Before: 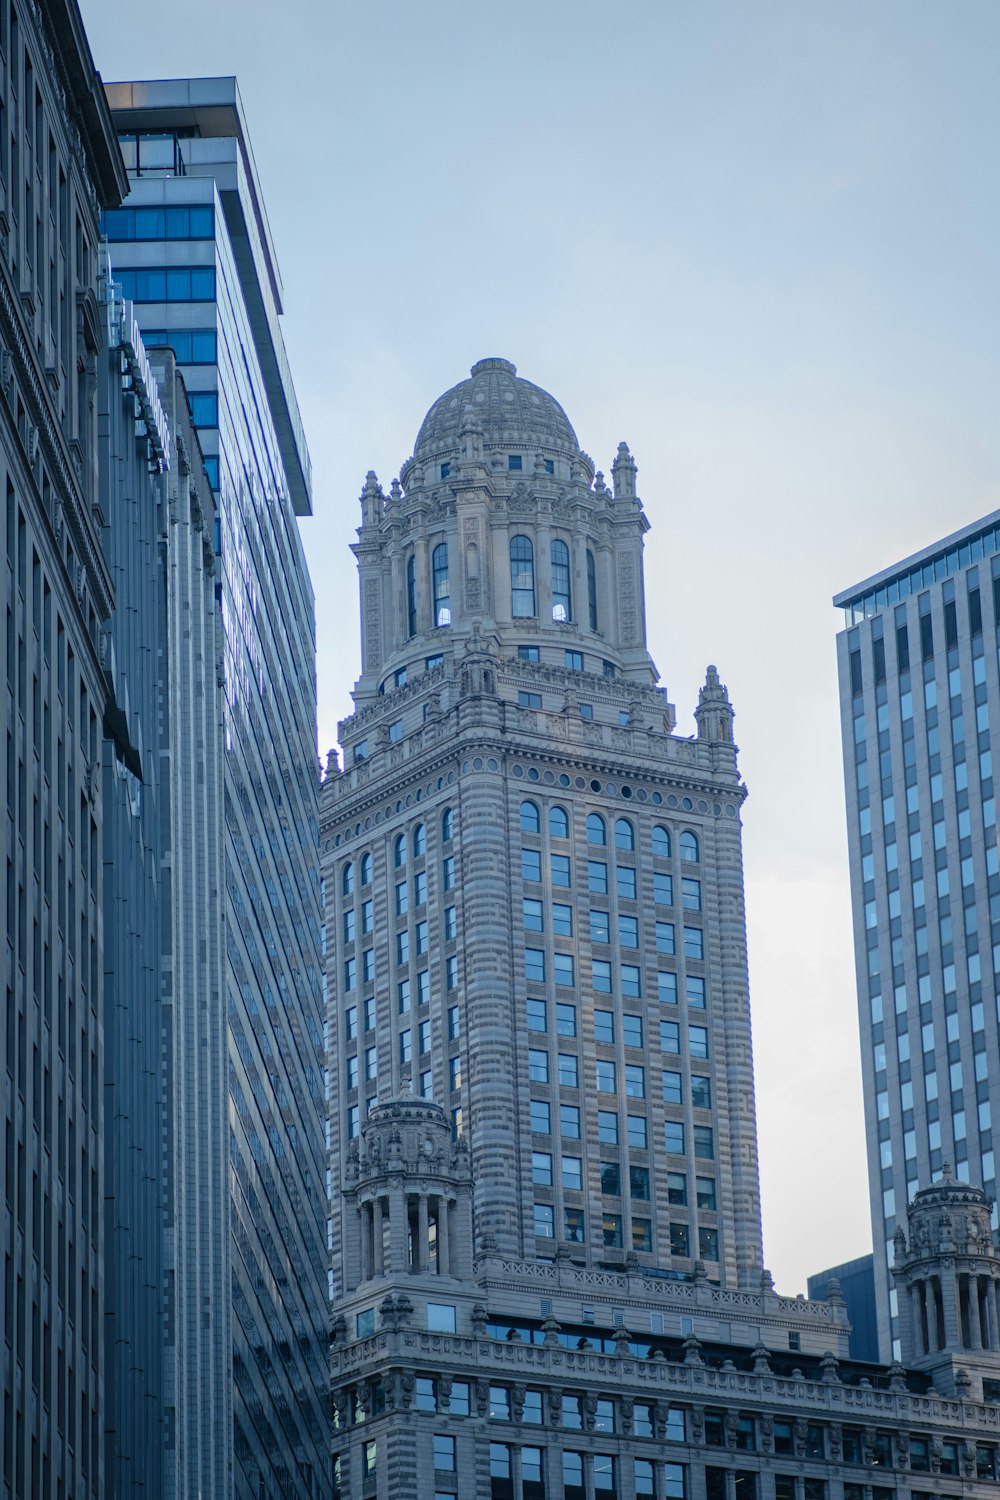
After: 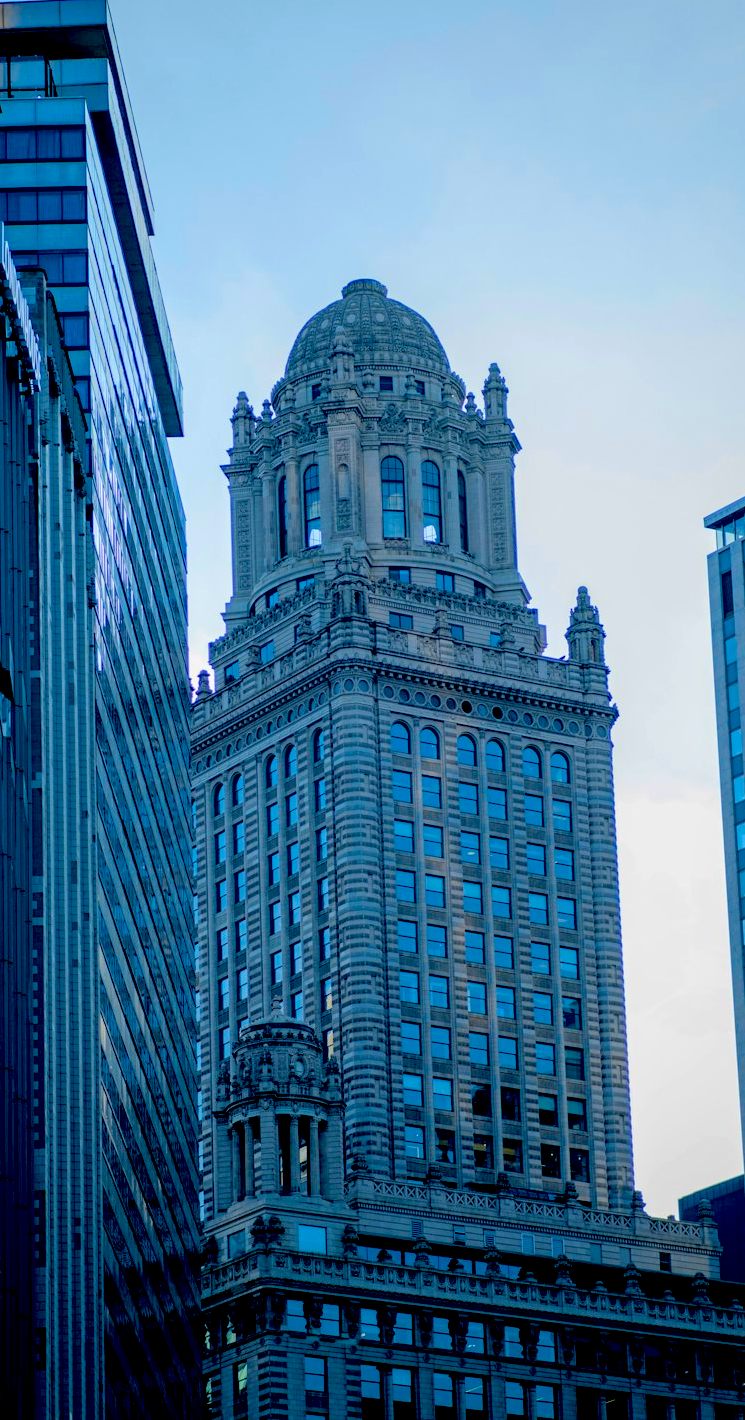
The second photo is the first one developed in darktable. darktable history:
exposure: black level correction 0.055, exposure -0.037 EV, compensate exposure bias true, compensate highlight preservation false
crop and rotate: left 12.914%, top 5.269%, right 12.52%
color balance rgb: shadows lift › chroma 2.002%, shadows lift › hue 183.61°, perceptual saturation grading › global saturation 61.617%, perceptual saturation grading › highlights 19.59%, perceptual saturation grading › shadows -49.333%, global vibrance 14.464%
